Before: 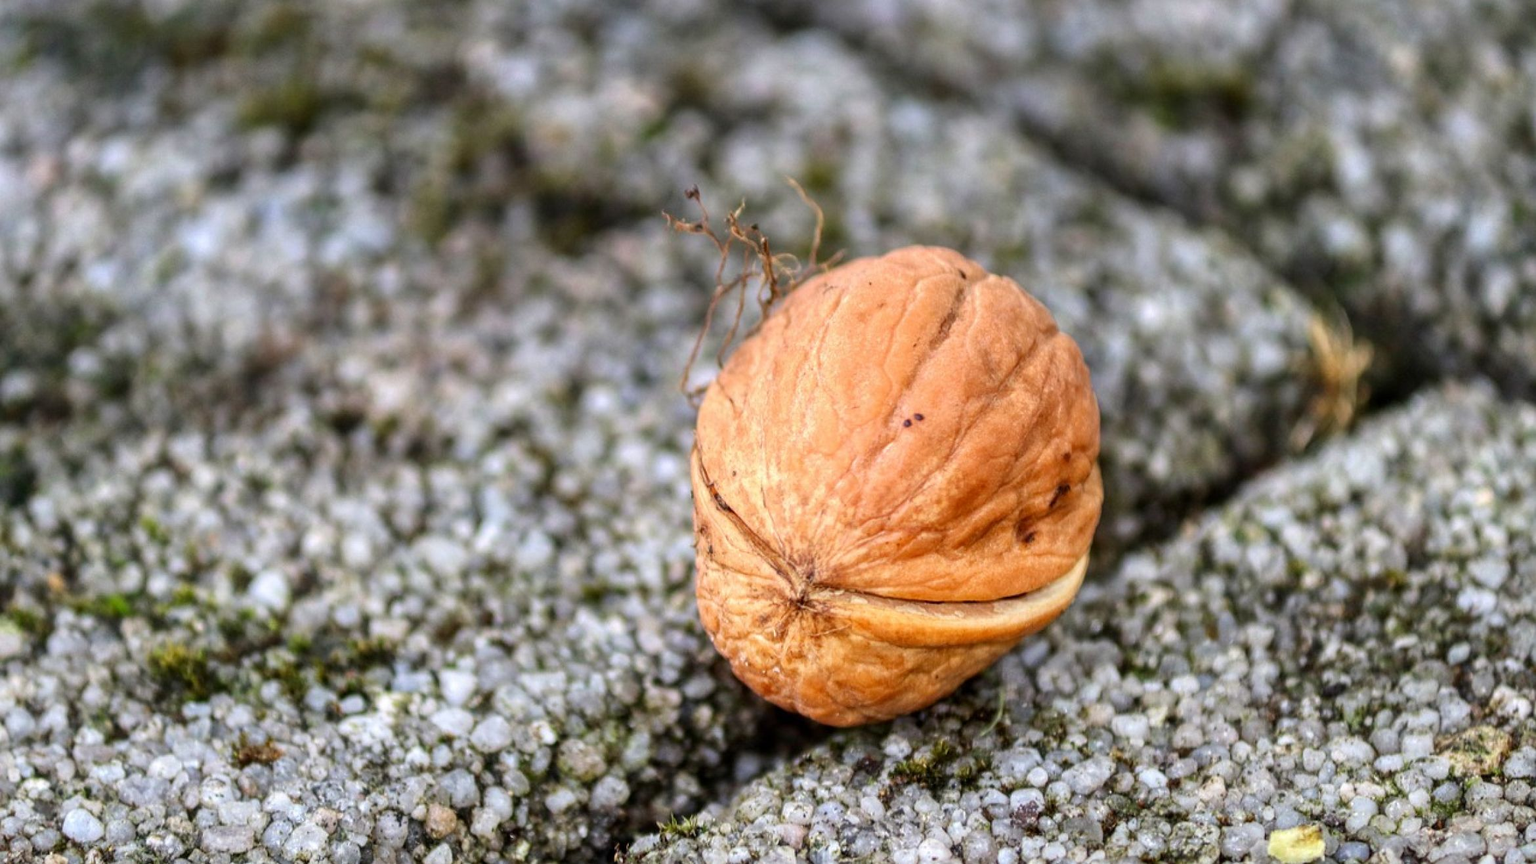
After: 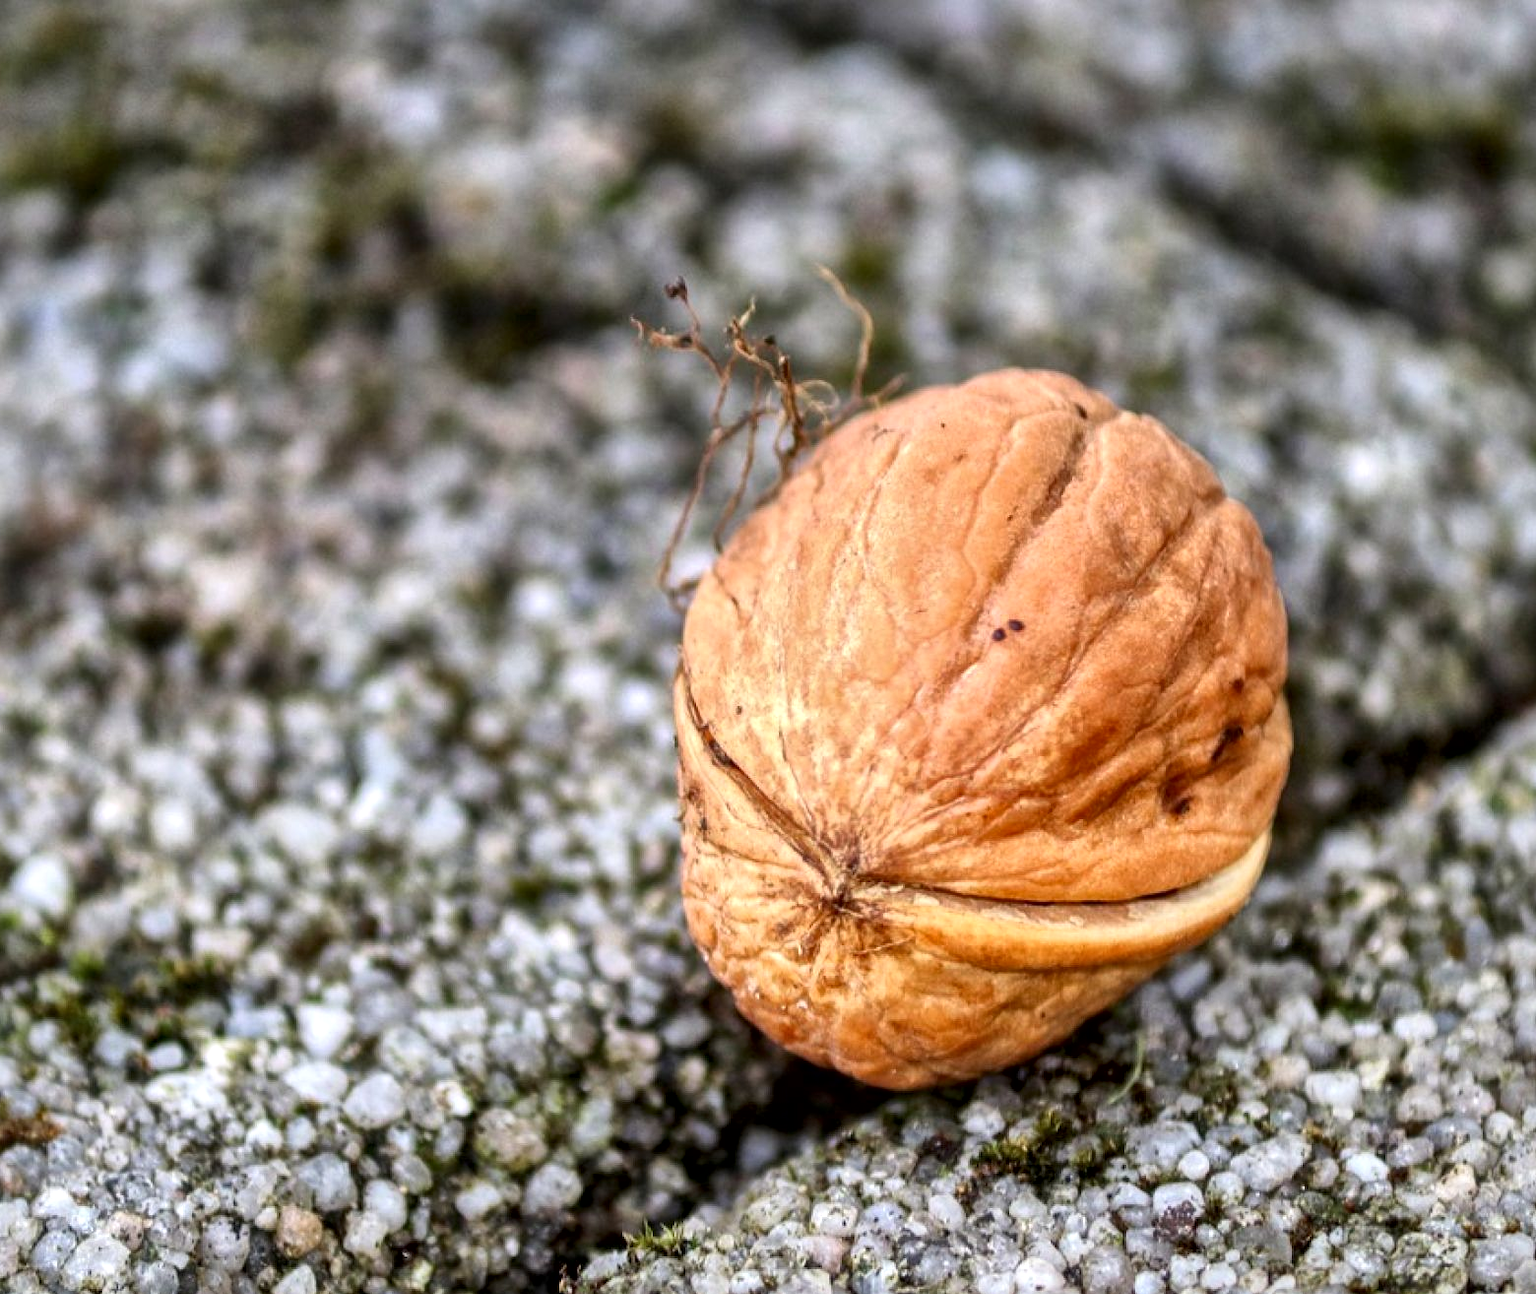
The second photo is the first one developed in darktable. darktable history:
crop and rotate: left 15.754%, right 17.579%
local contrast: mode bilateral grid, contrast 20, coarseness 50, detail 159%, midtone range 0.2
